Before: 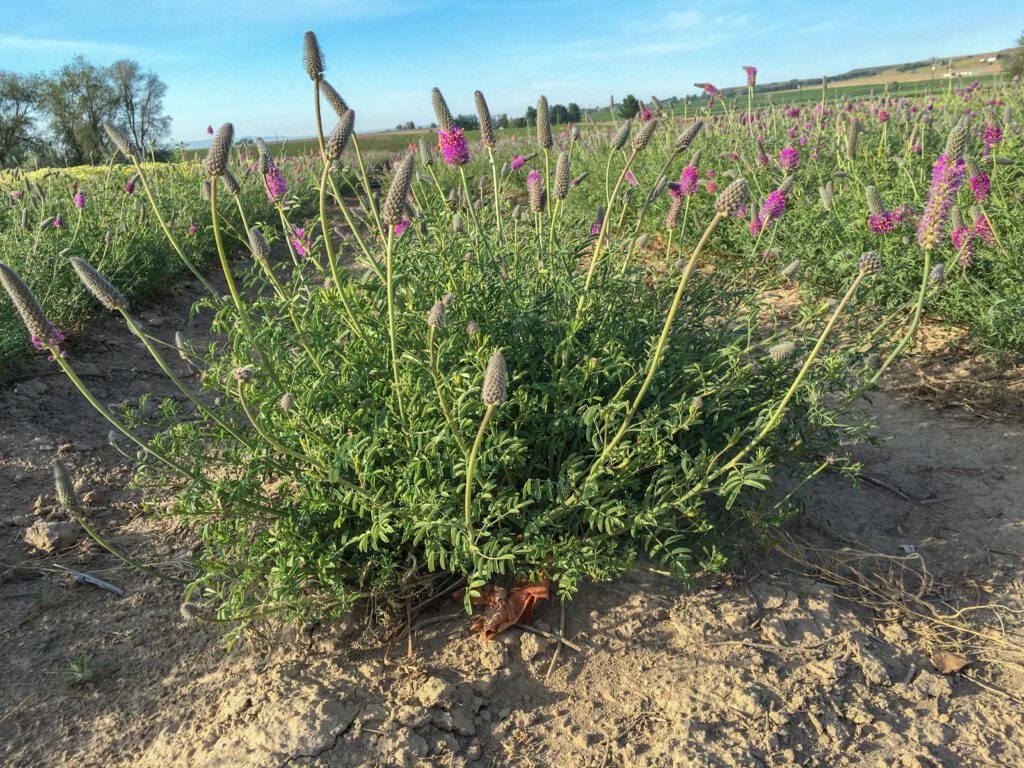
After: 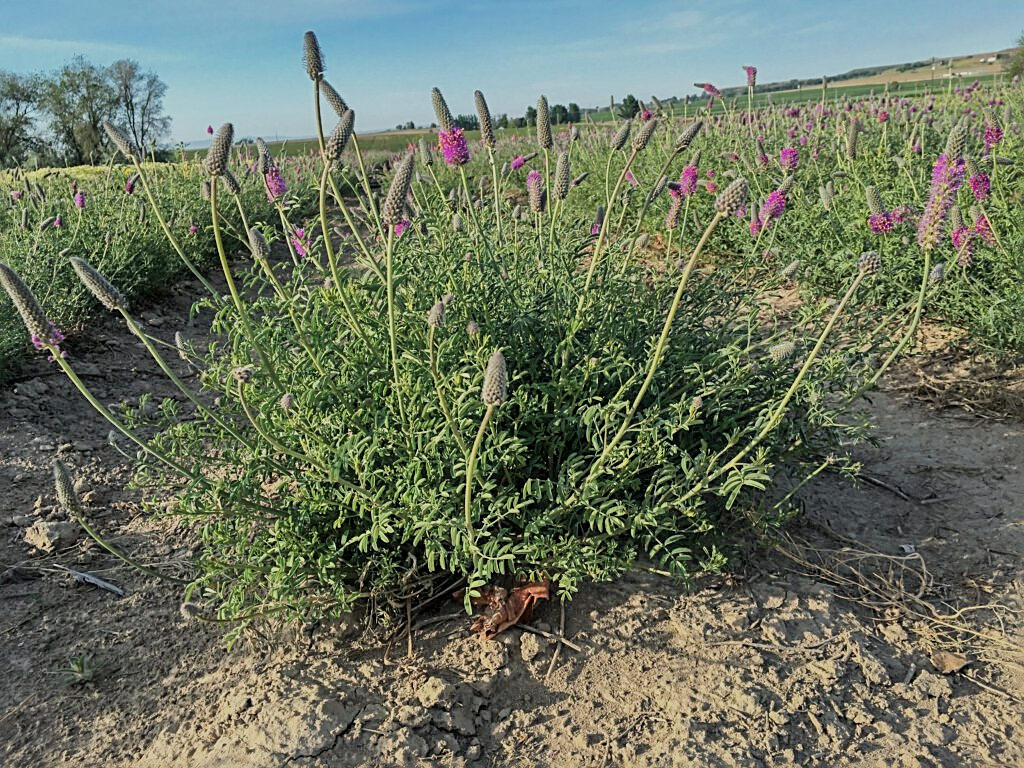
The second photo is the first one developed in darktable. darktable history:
shadows and highlights: soften with gaussian
filmic rgb: black relative exposure -7.65 EV, white relative exposure 4.56 EV, hardness 3.61
sharpen: radius 2.676, amount 0.669
haze removal: strength -0.05
exposure: black level correction 0.002, exposure -0.1 EV, compensate highlight preservation false
